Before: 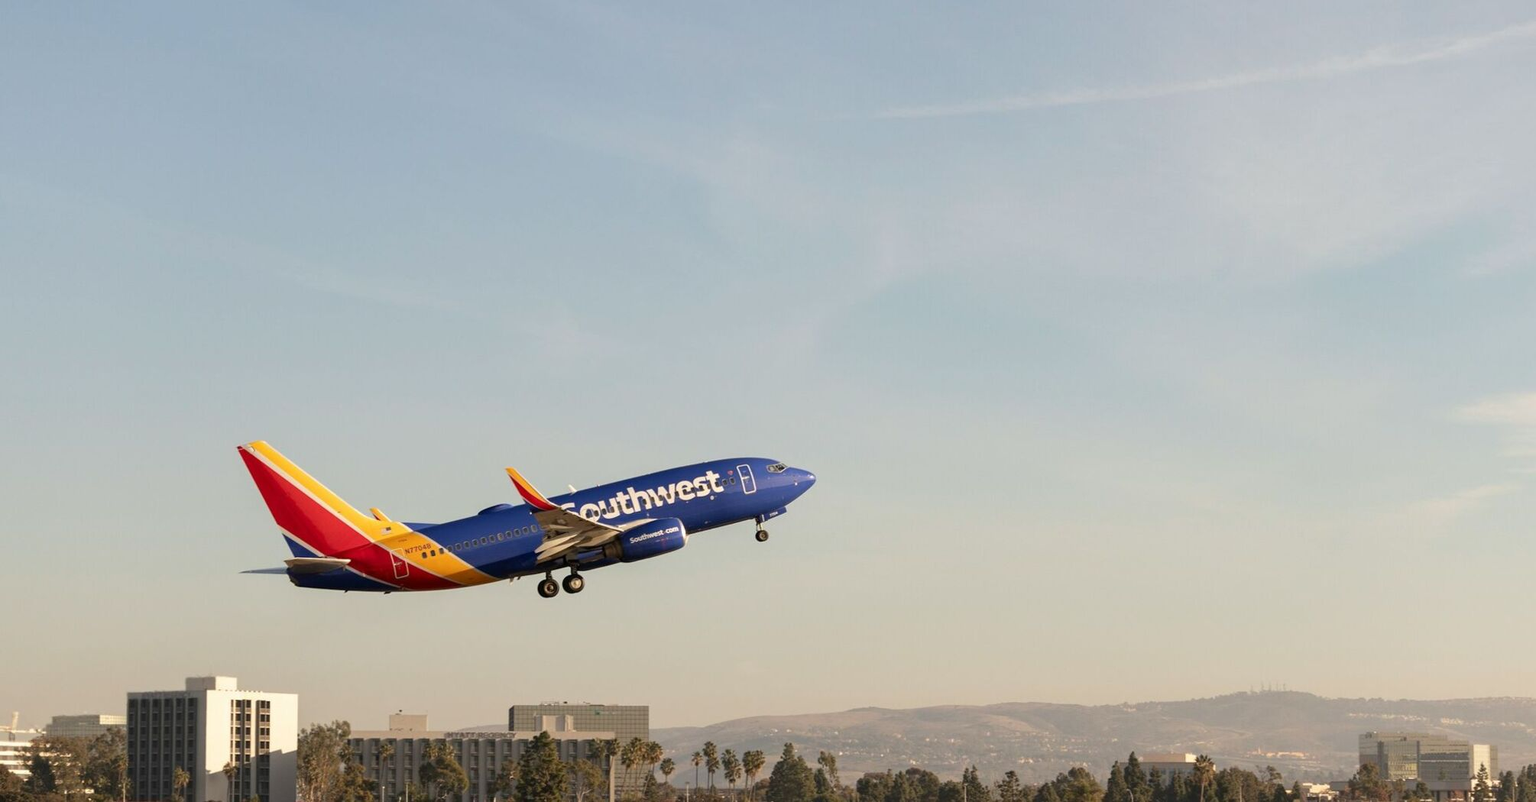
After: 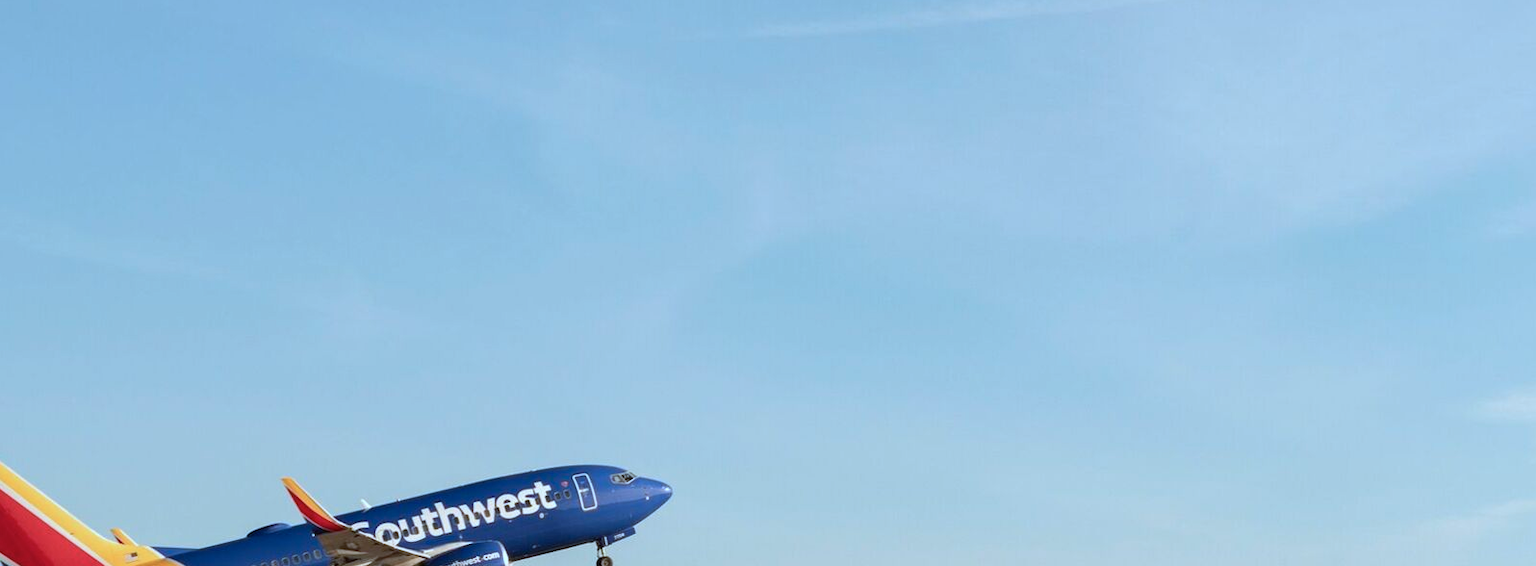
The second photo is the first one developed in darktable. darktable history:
crop: left 18.369%, top 11.122%, right 2.183%, bottom 32.74%
color correction: highlights a* -8.69, highlights b* -22.84
